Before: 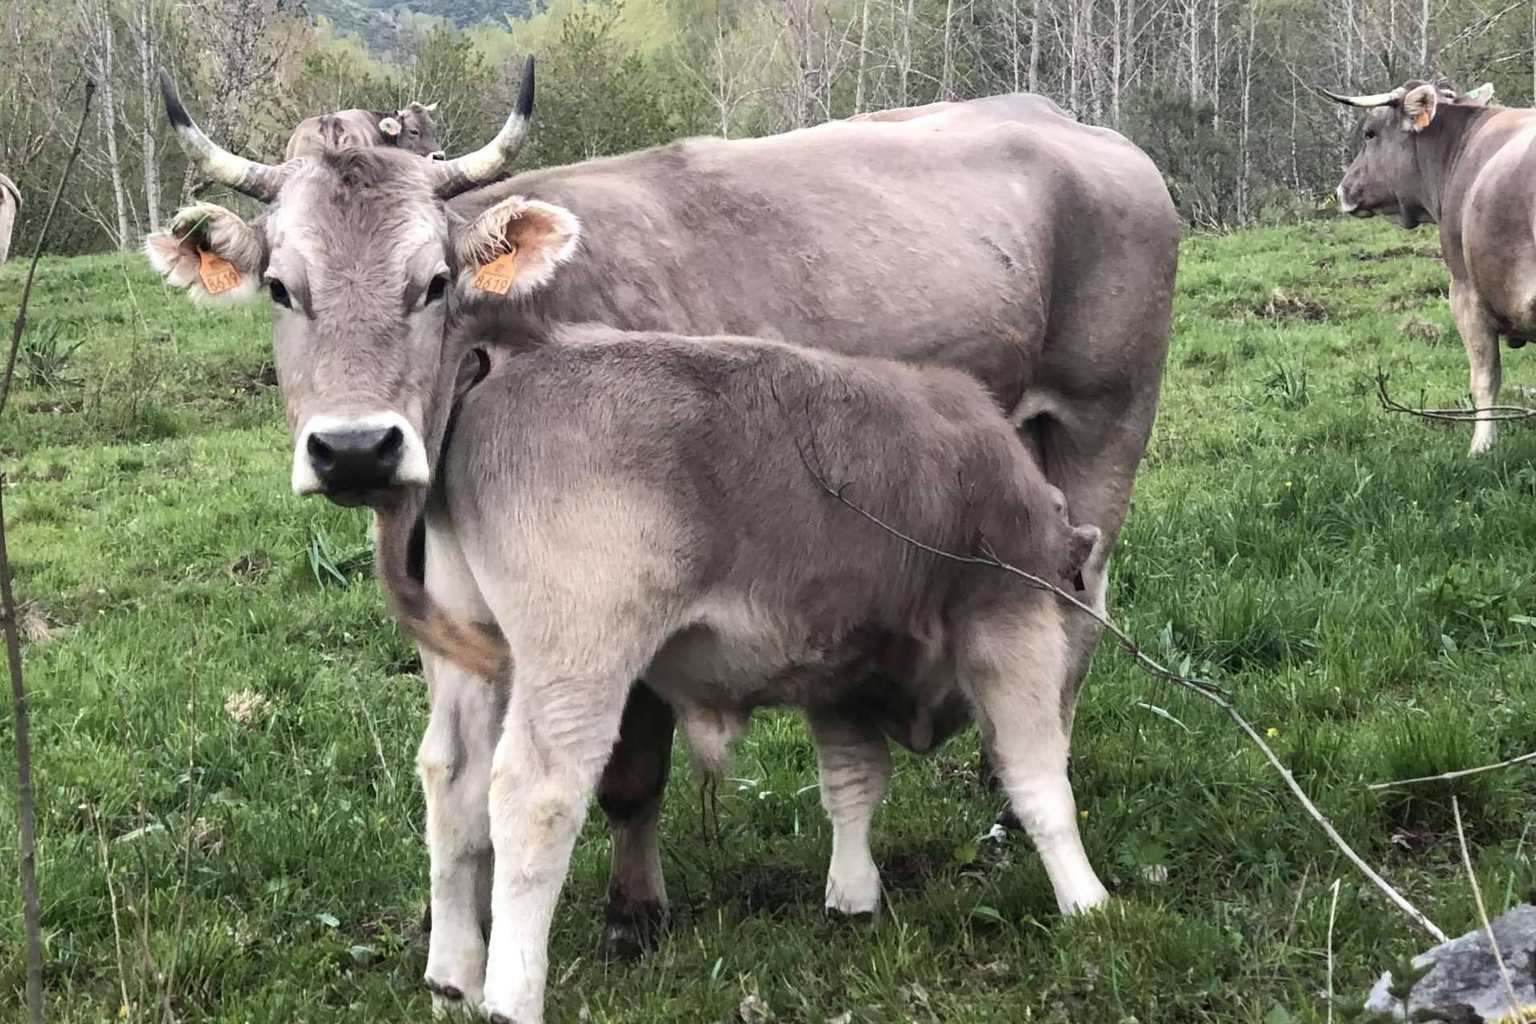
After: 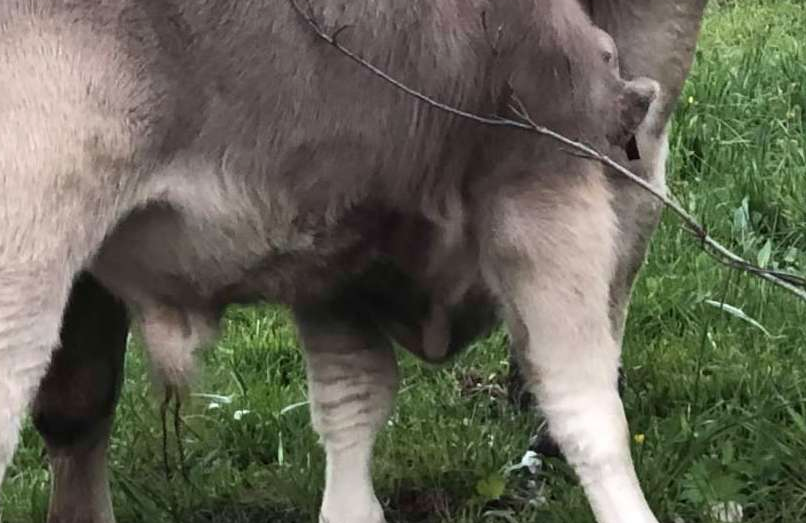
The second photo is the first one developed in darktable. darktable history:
crop: left 37.221%, top 45.169%, right 20.63%, bottom 13.777%
contrast brightness saturation: contrast 0.04, saturation 0.07
